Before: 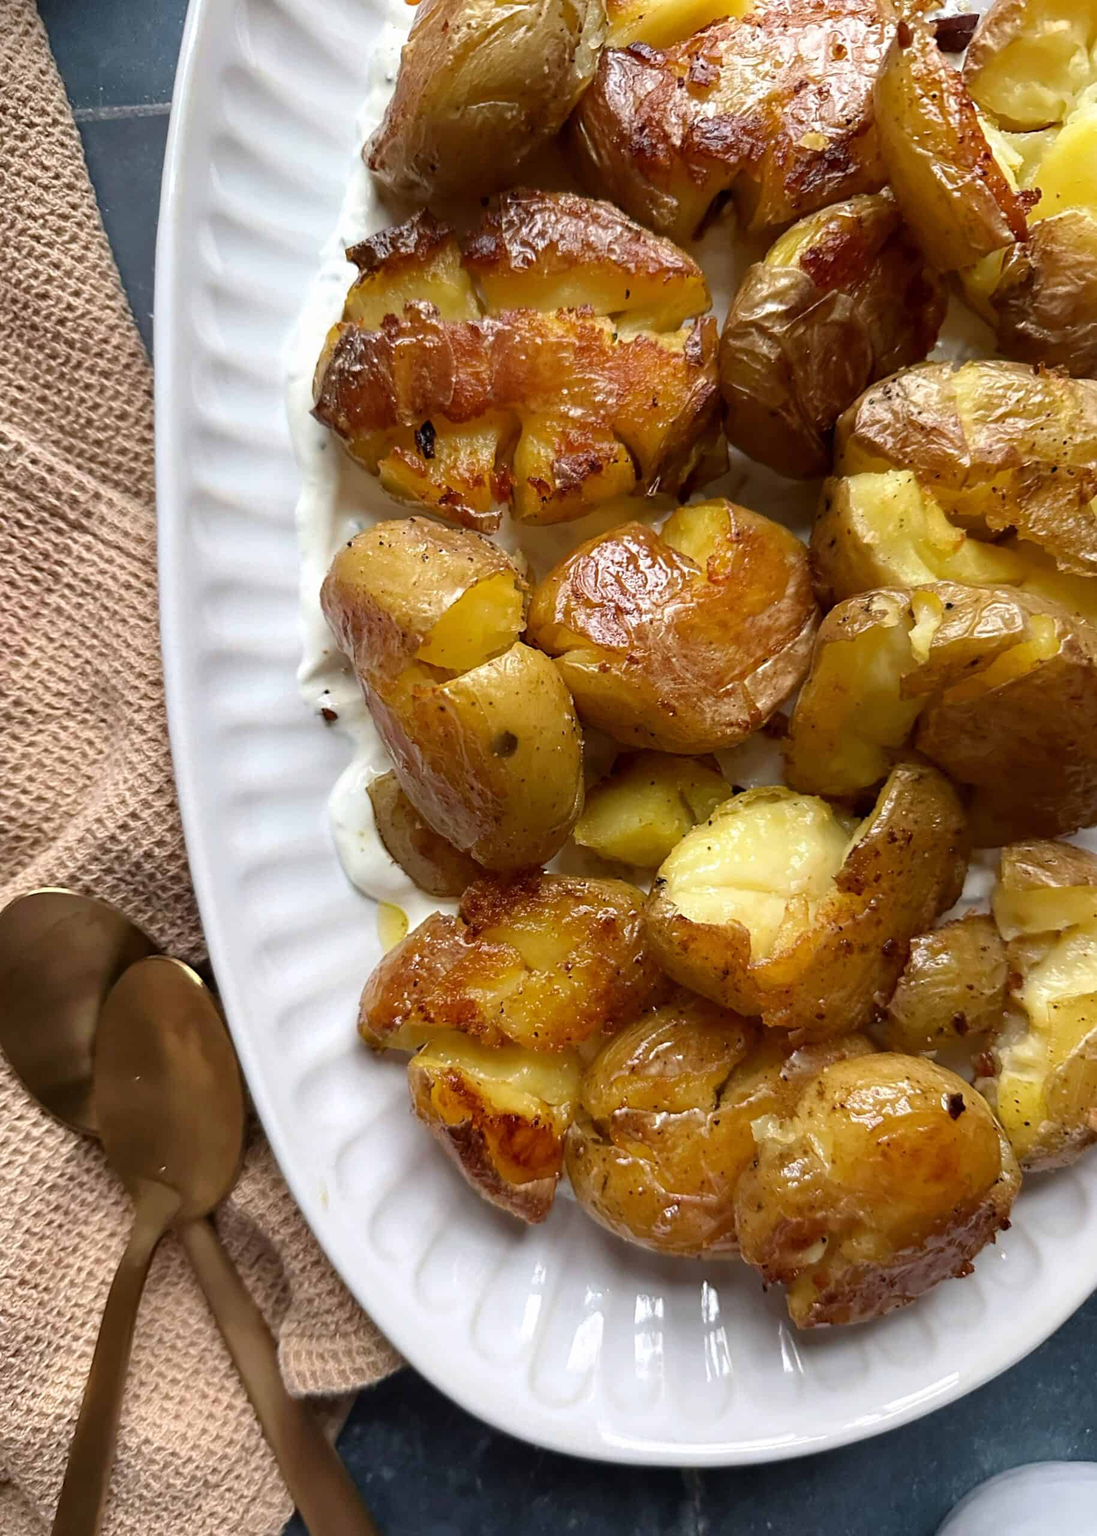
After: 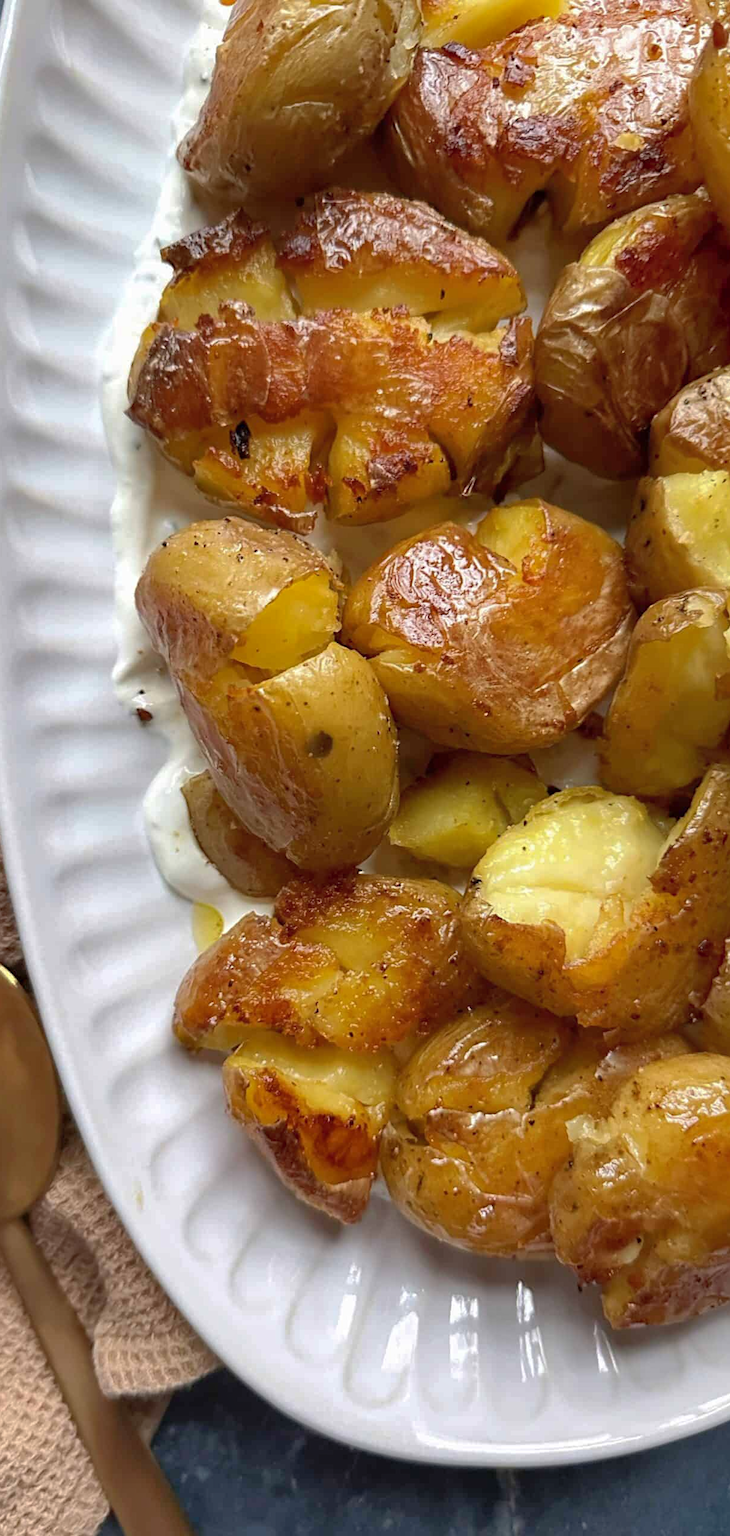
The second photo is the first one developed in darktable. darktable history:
shadows and highlights: on, module defaults
crop: left 16.899%, right 16.556%
rotate and perspective: automatic cropping original format, crop left 0, crop top 0
